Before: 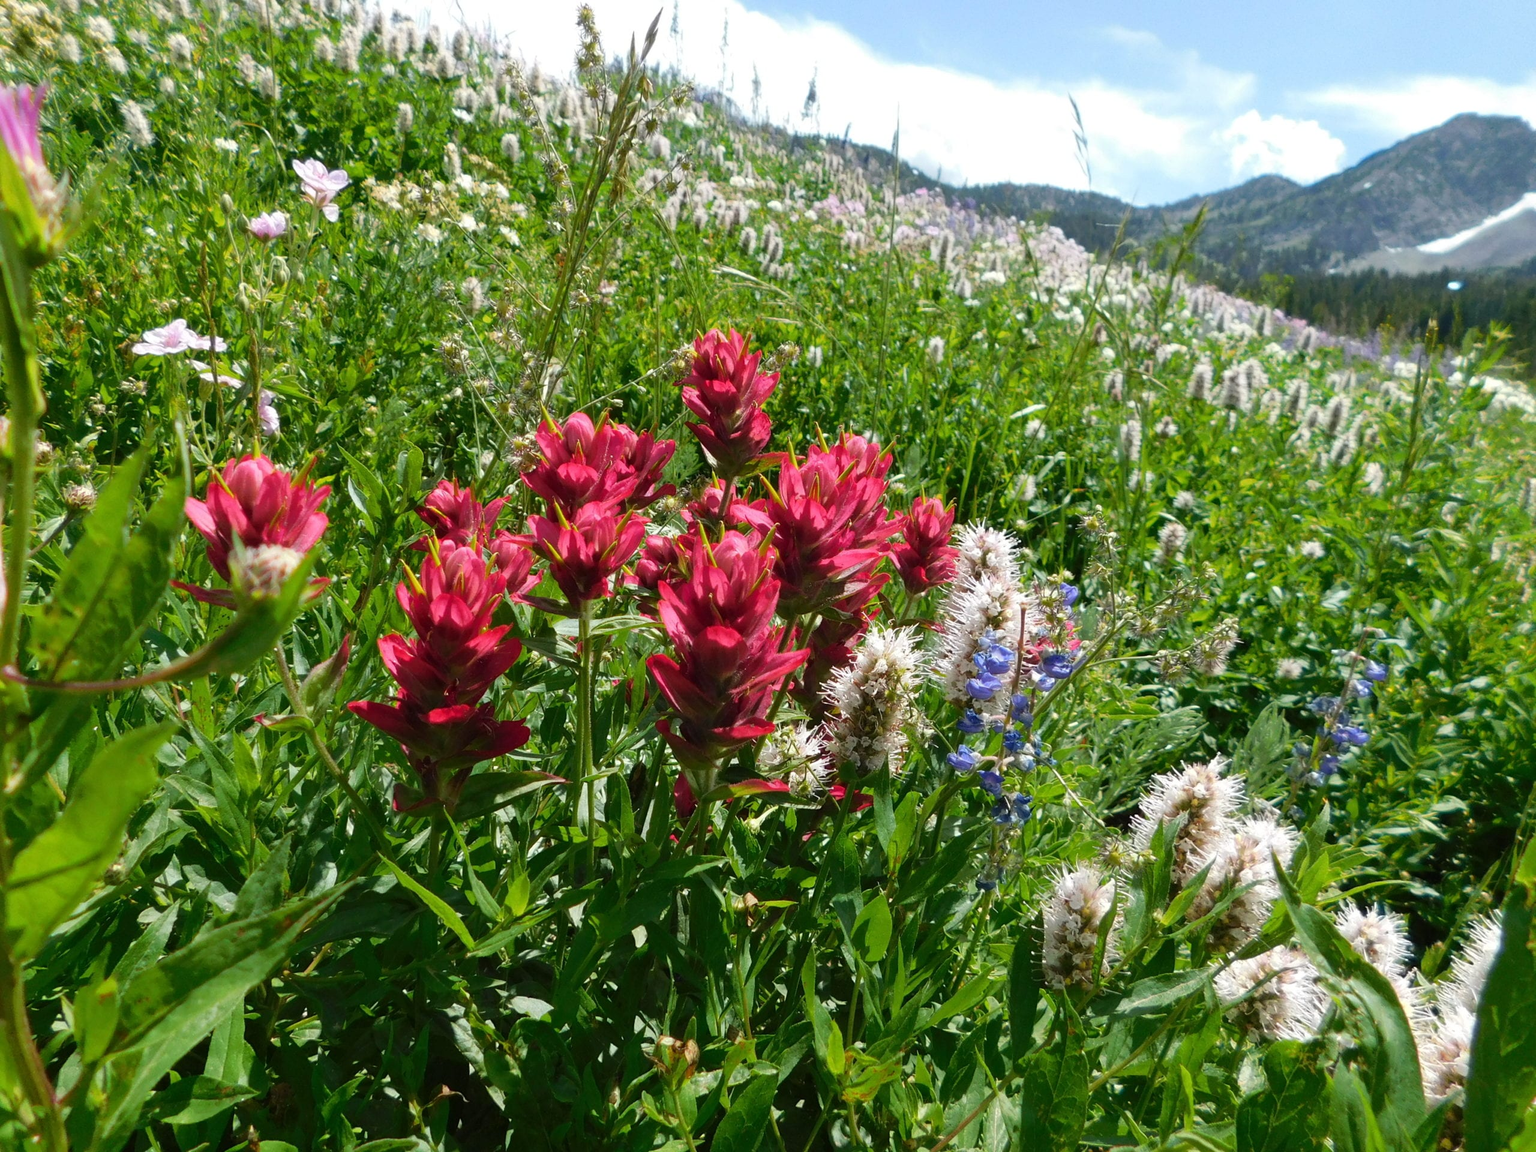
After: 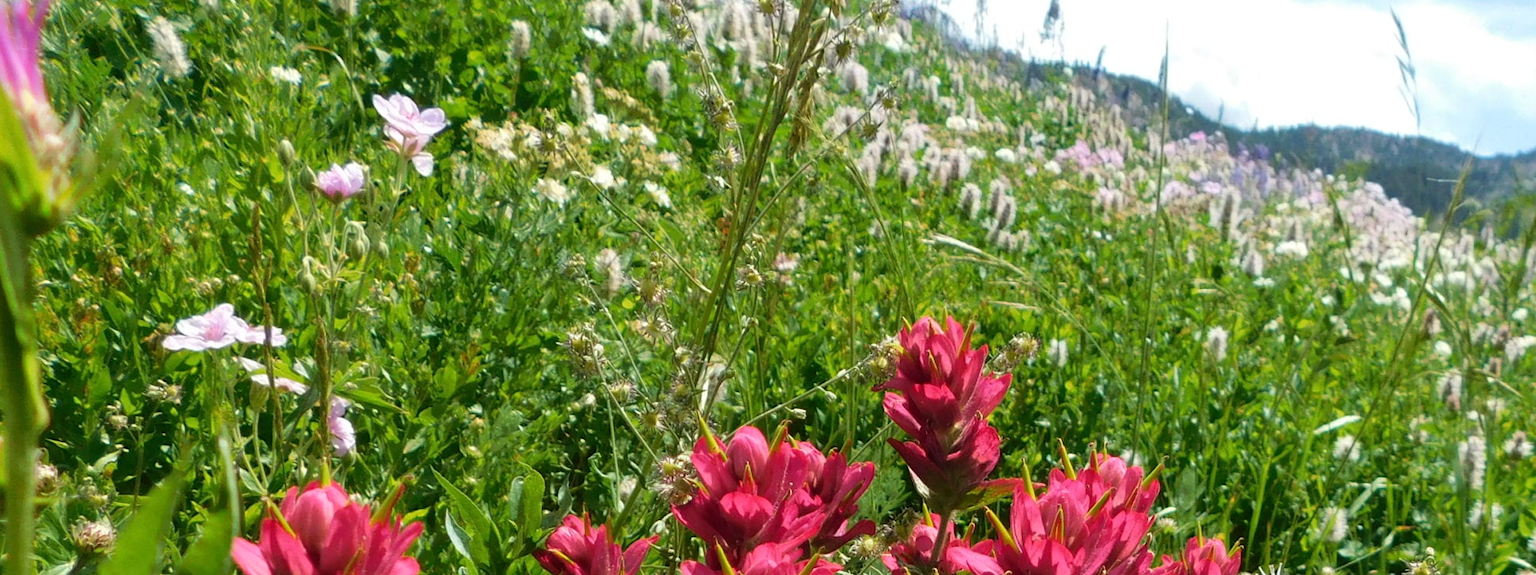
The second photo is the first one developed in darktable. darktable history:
crop: left 0.579%, top 7.627%, right 23.167%, bottom 54.275%
velvia: on, module defaults
